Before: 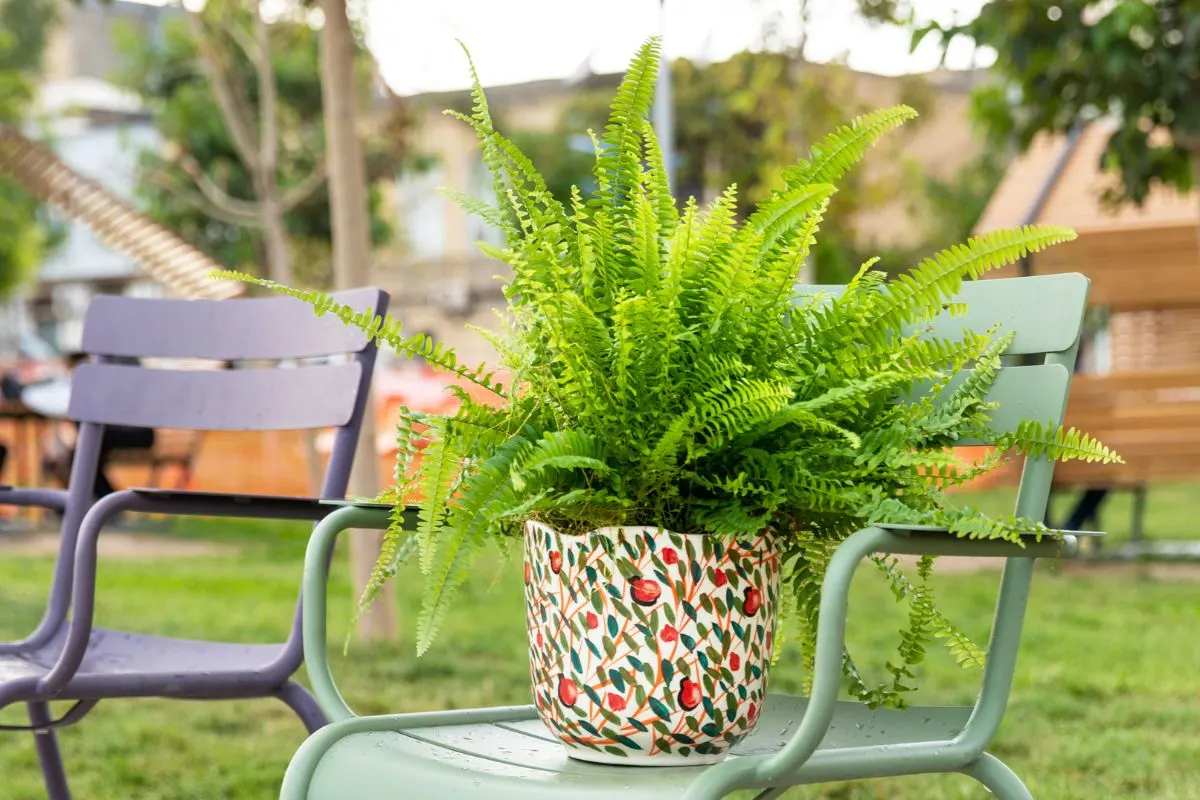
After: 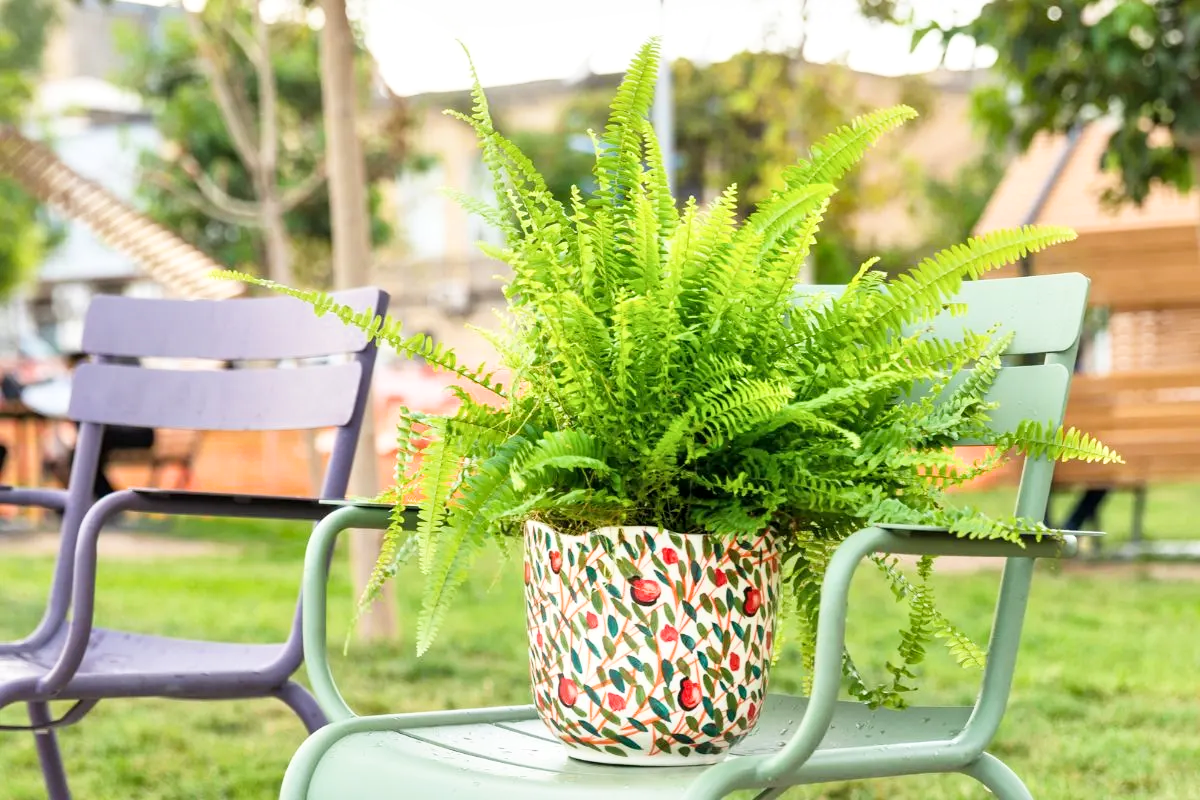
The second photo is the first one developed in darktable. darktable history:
local contrast: mode bilateral grid, contrast 20, coarseness 50, detail 120%, midtone range 0.2
color balance: on, module defaults
filmic rgb: black relative exposure -14.19 EV, white relative exposure 3.39 EV, hardness 7.89, preserve chrominance max RGB
exposure: black level correction 0, exposure 0.7 EV, compensate exposure bias true, compensate highlight preservation false
